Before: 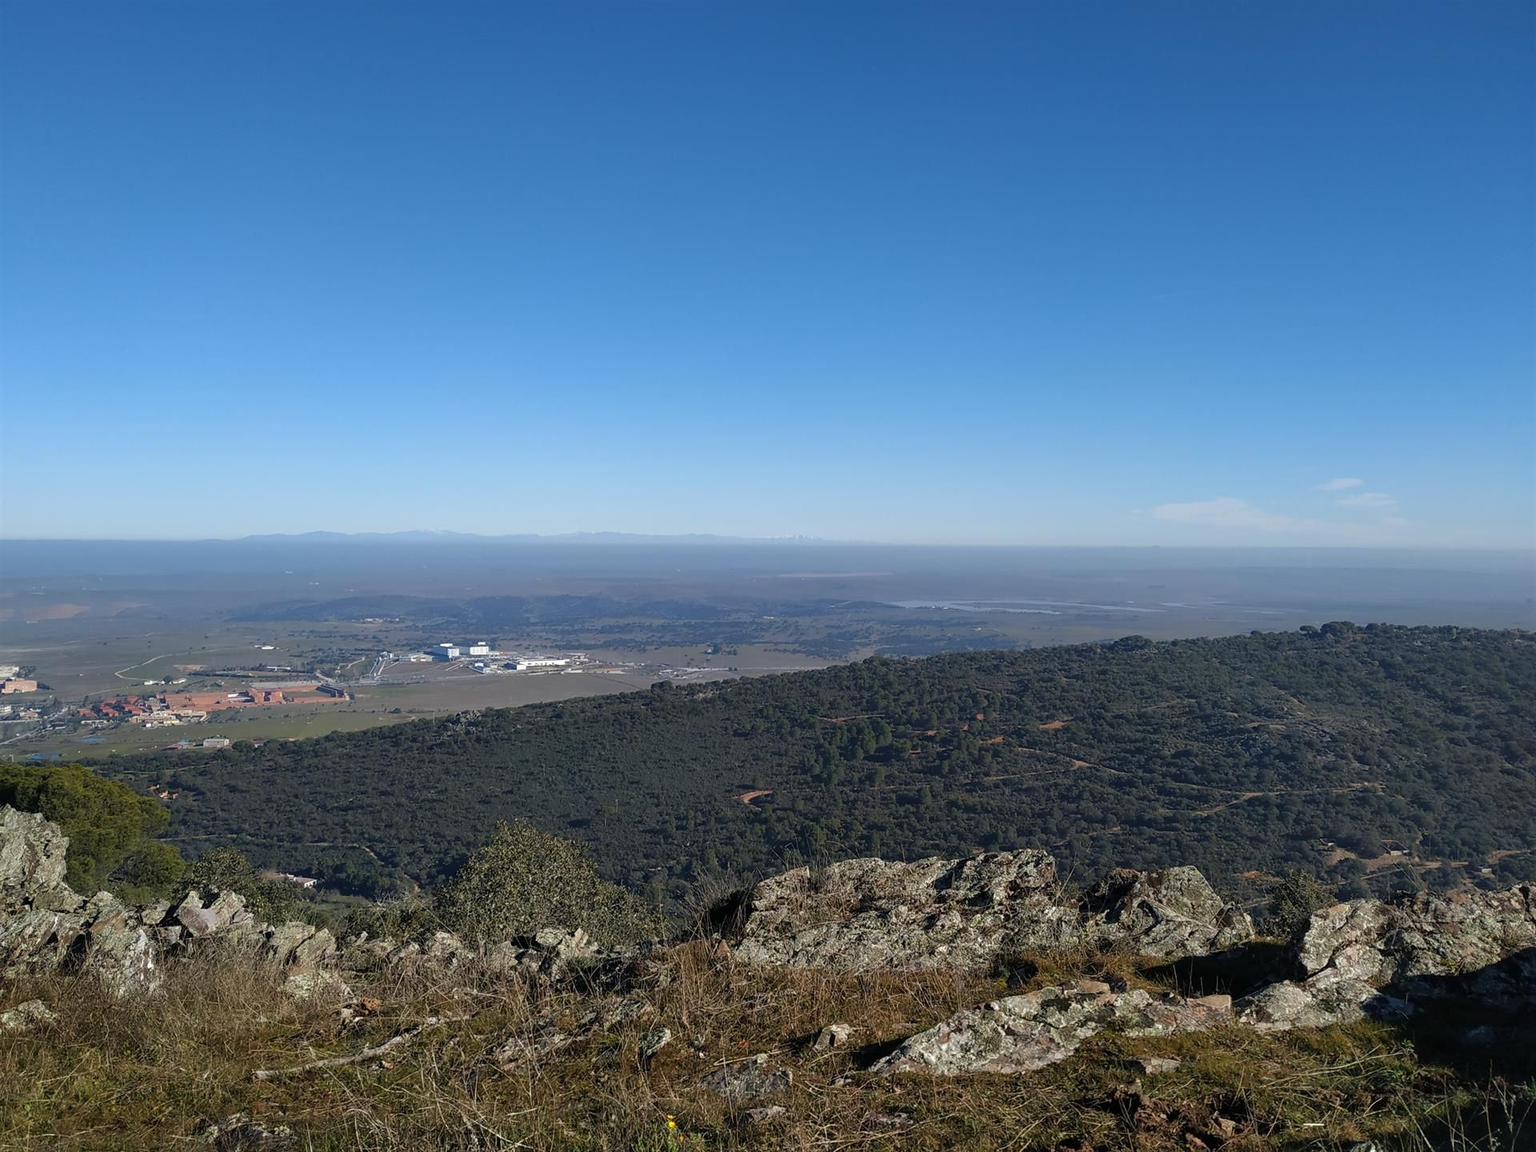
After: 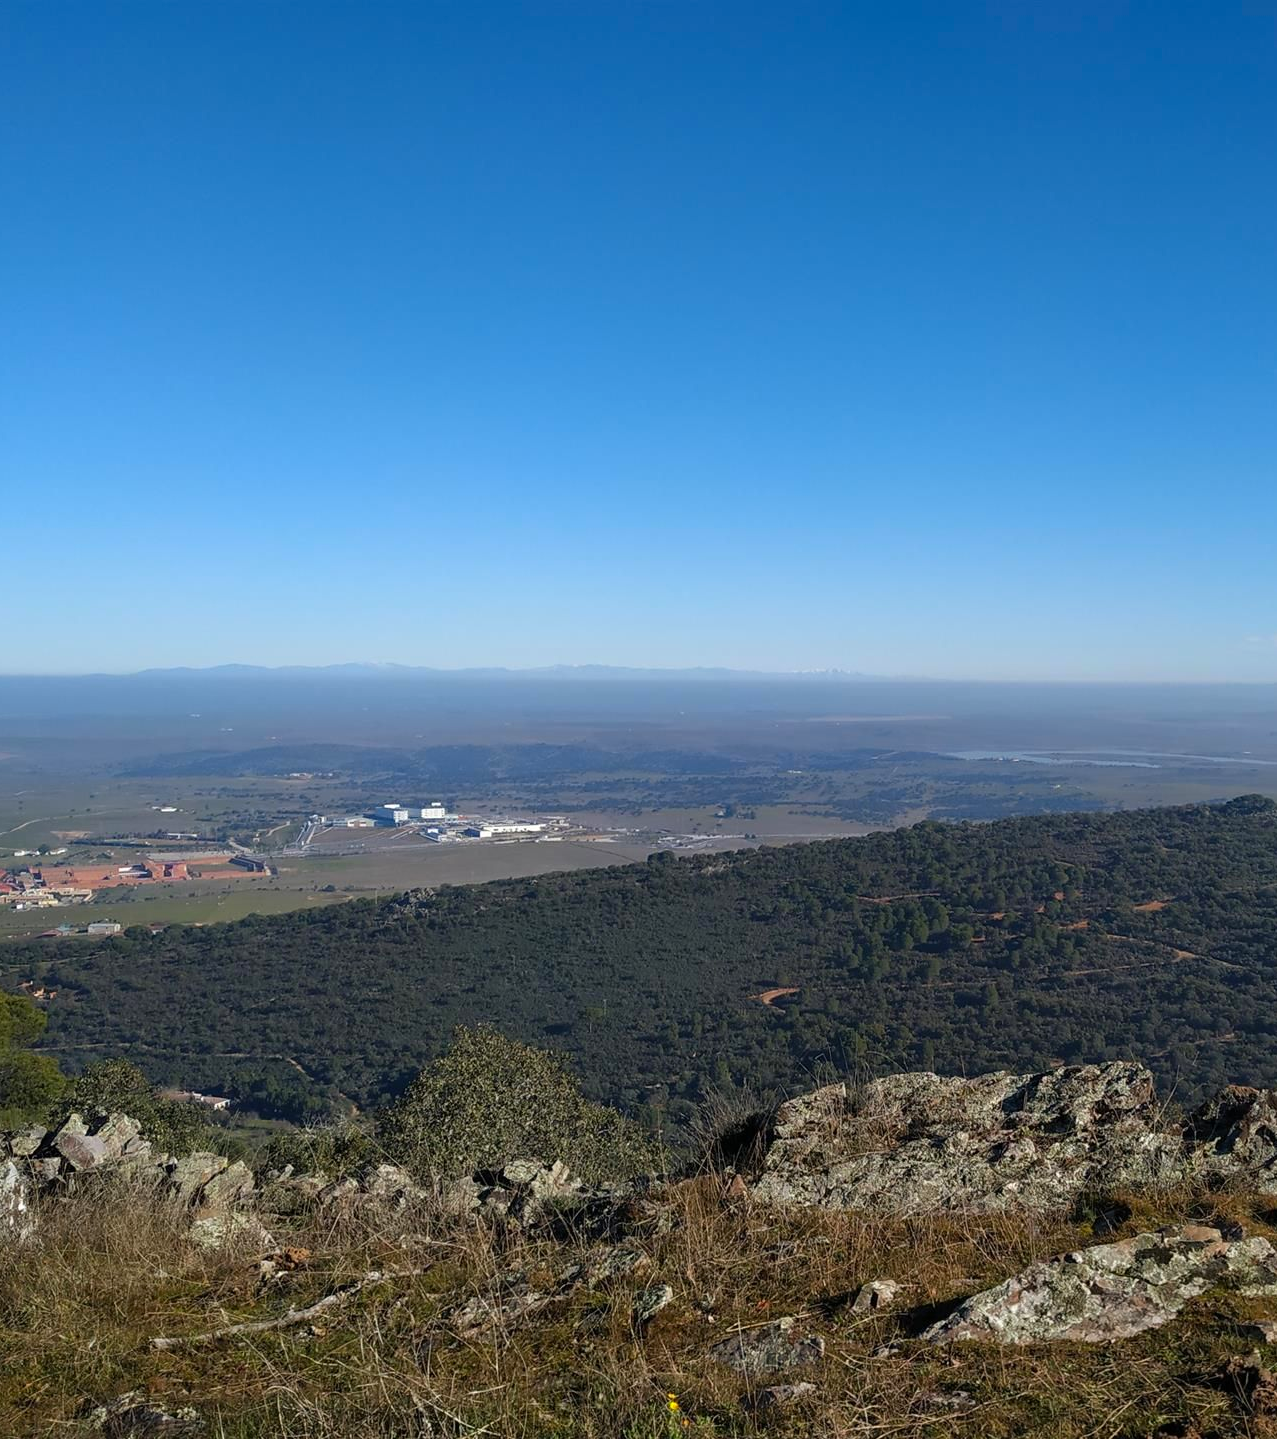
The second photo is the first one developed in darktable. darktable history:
contrast brightness saturation: contrast 0.041, saturation 0.154
crop and rotate: left 8.681%, right 24.774%
